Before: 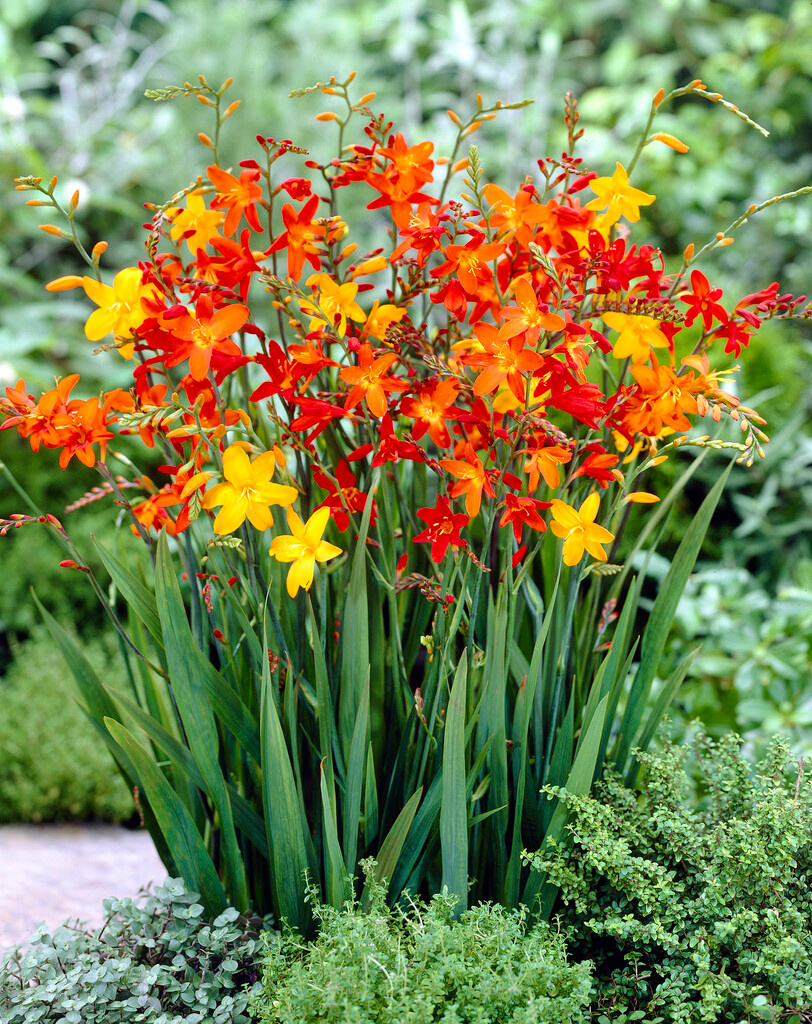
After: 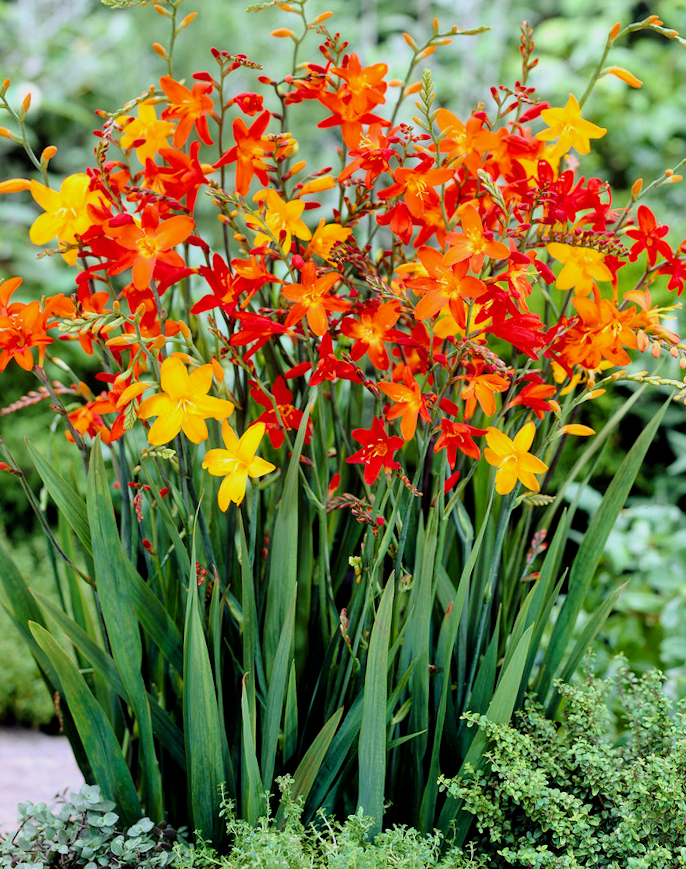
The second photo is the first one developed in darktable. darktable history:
crop and rotate: angle -2.97°, left 5.428%, top 5.192%, right 4.607%, bottom 4.471%
filmic rgb: middle gray luminance 9.06%, black relative exposure -10.62 EV, white relative exposure 3.43 EV, target black luminance 0%, hardness 5.97, latitude 59.57%, contrast 1.093, highlights saturation mix 6.01%, shadows ↔ highlights balance 28.89%, color science v6 (2022)
